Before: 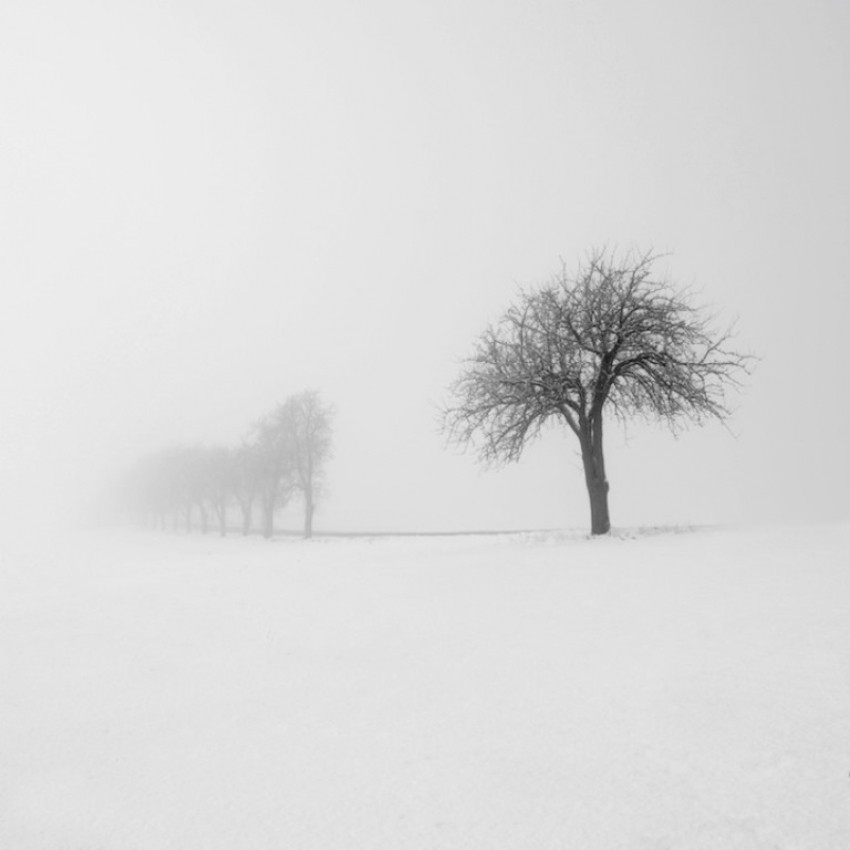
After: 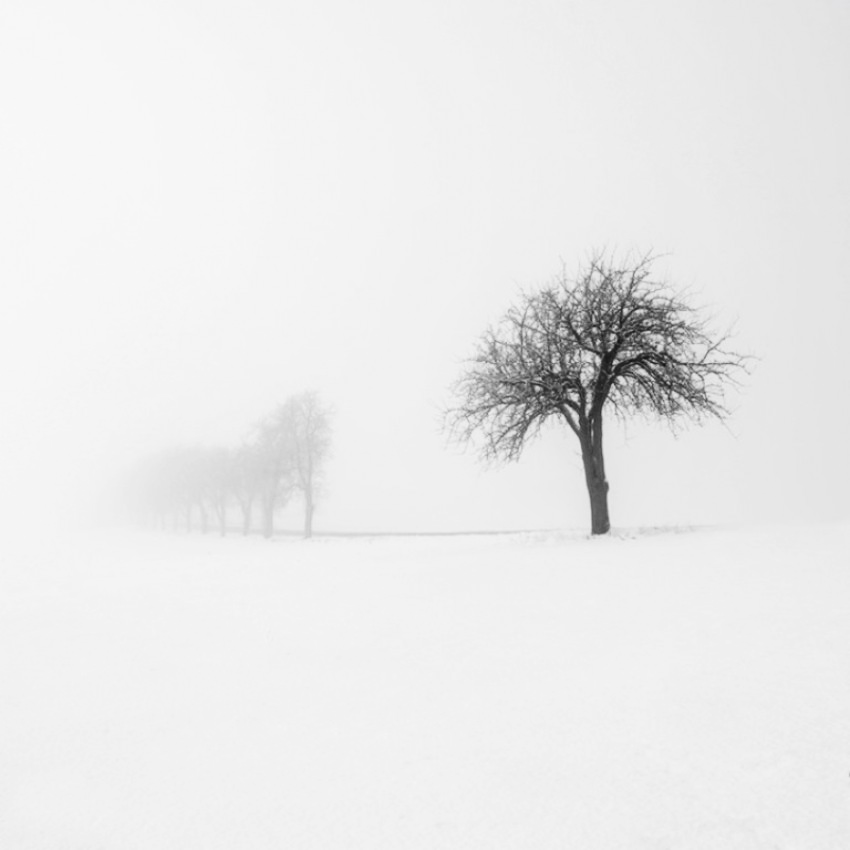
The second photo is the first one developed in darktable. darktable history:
local contrast: detail 110%
contrast brightness saturation: contrast 0.28
